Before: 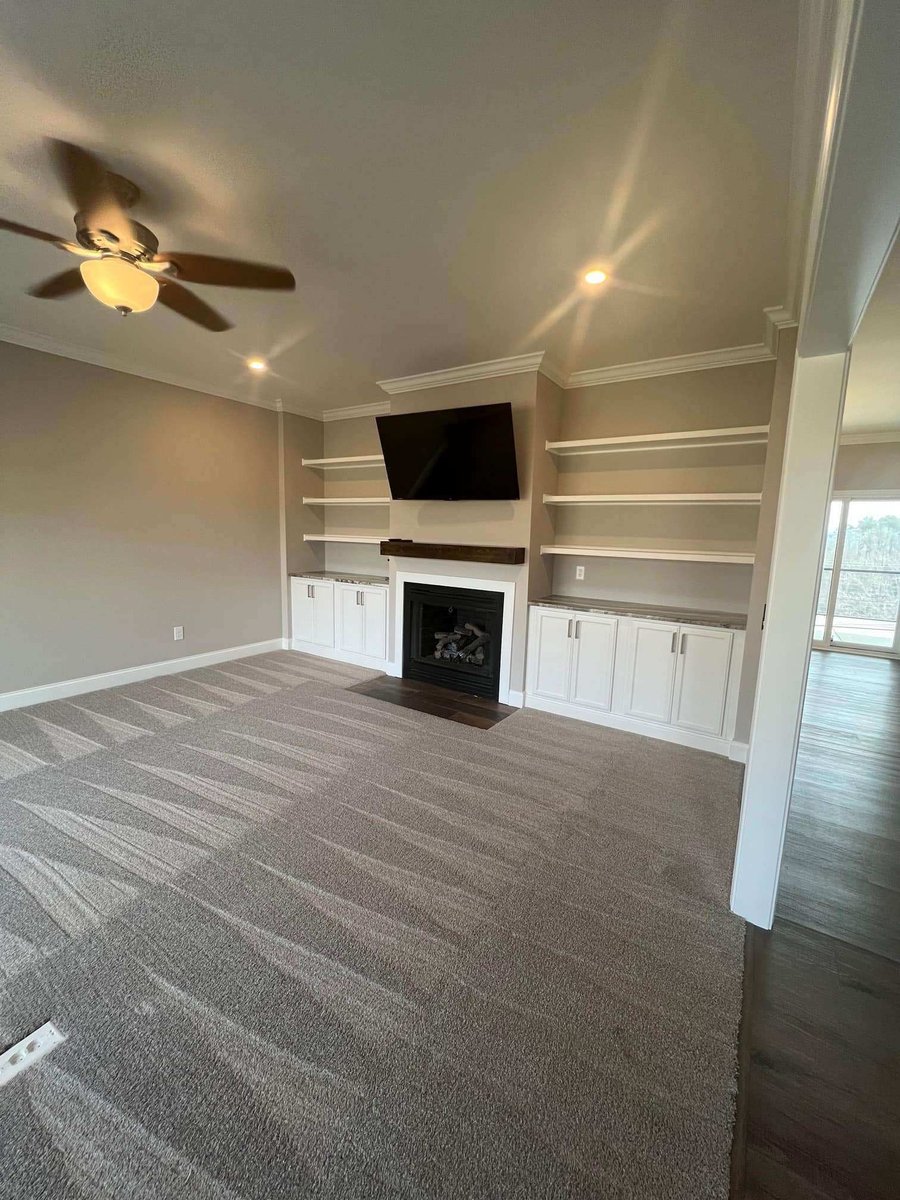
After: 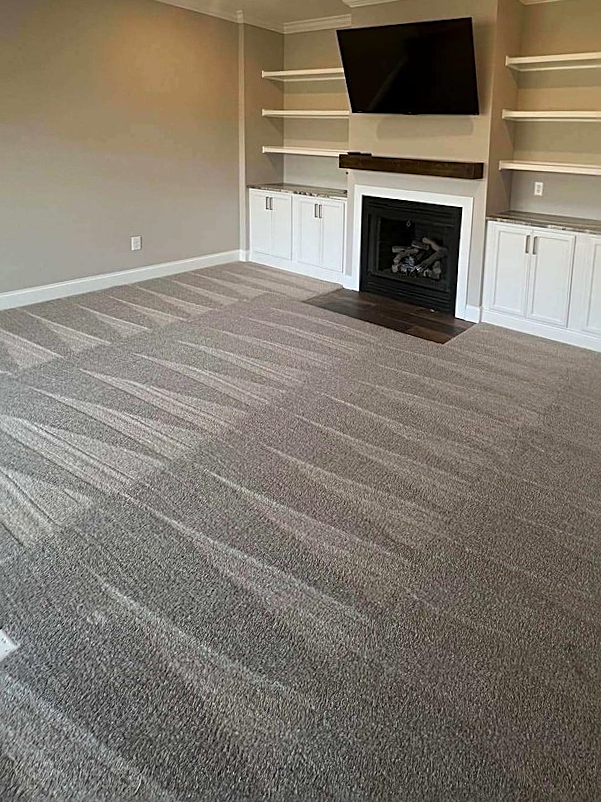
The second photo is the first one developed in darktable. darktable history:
sharpen: on, module defaults
crop and rotate: angle -0.82°, left 3.85%, top 31.828%, right 27.992%
color balance rgb: shadows fall-off 101%, linear chroma grading › mid-tones 7.63%, perceptual saturation grading › mid-tones 11.68%, mask middle-gray fulcrum 22.45%, global vibrance 10.11%, saturation formula JzAzBz (2021)
